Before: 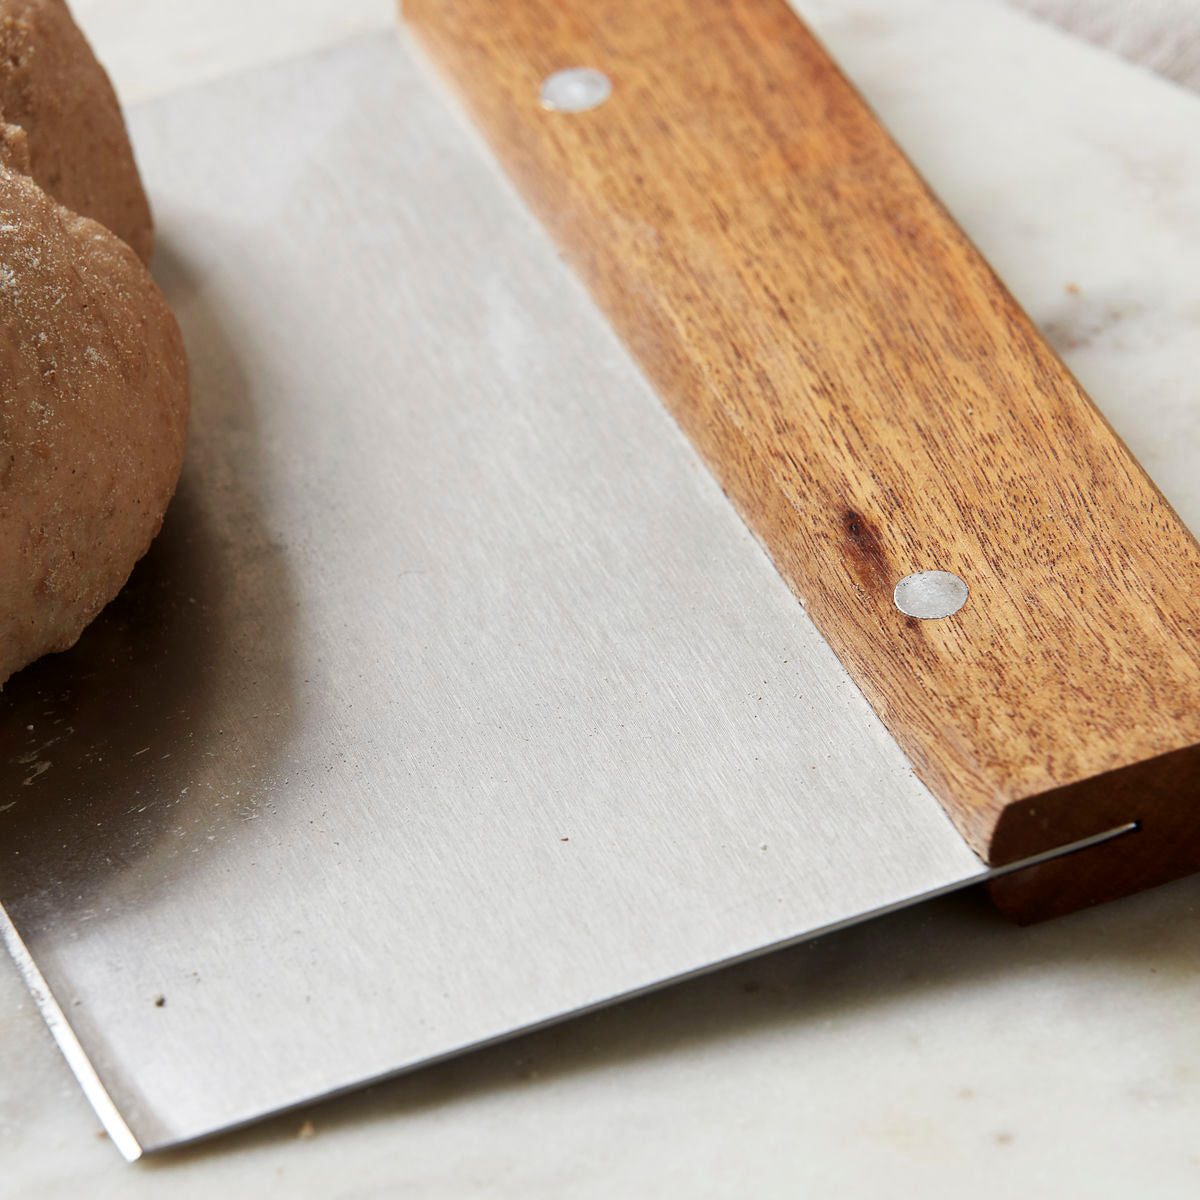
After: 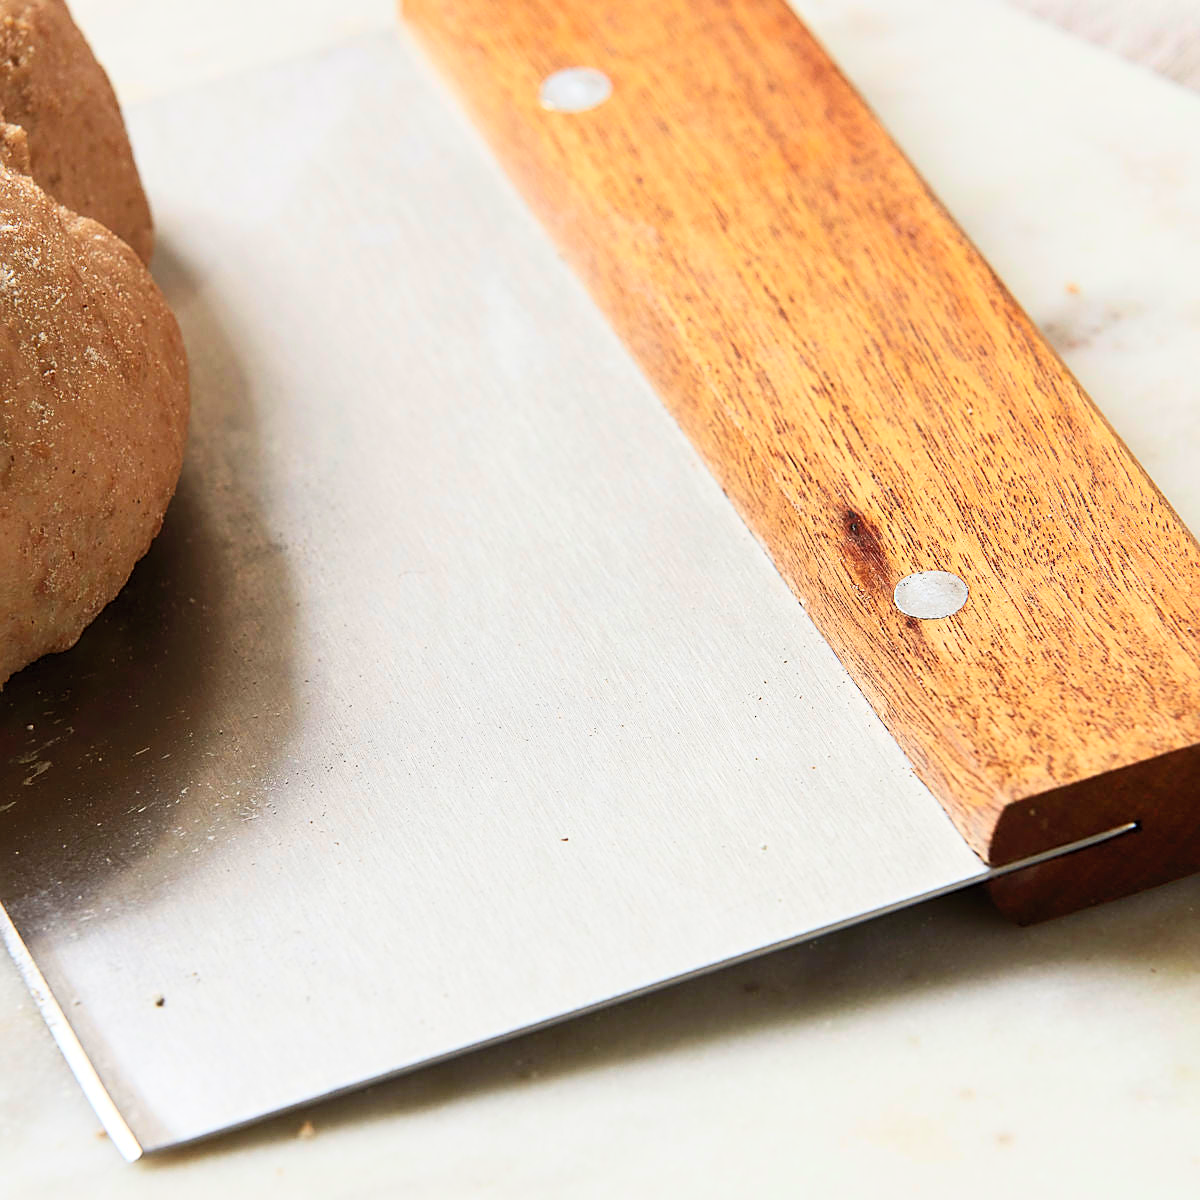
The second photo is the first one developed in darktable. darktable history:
contrast brightness saturation: contrast 0.24, brightness 0.26, saturation 0.39
sharpen: on, module defaults
